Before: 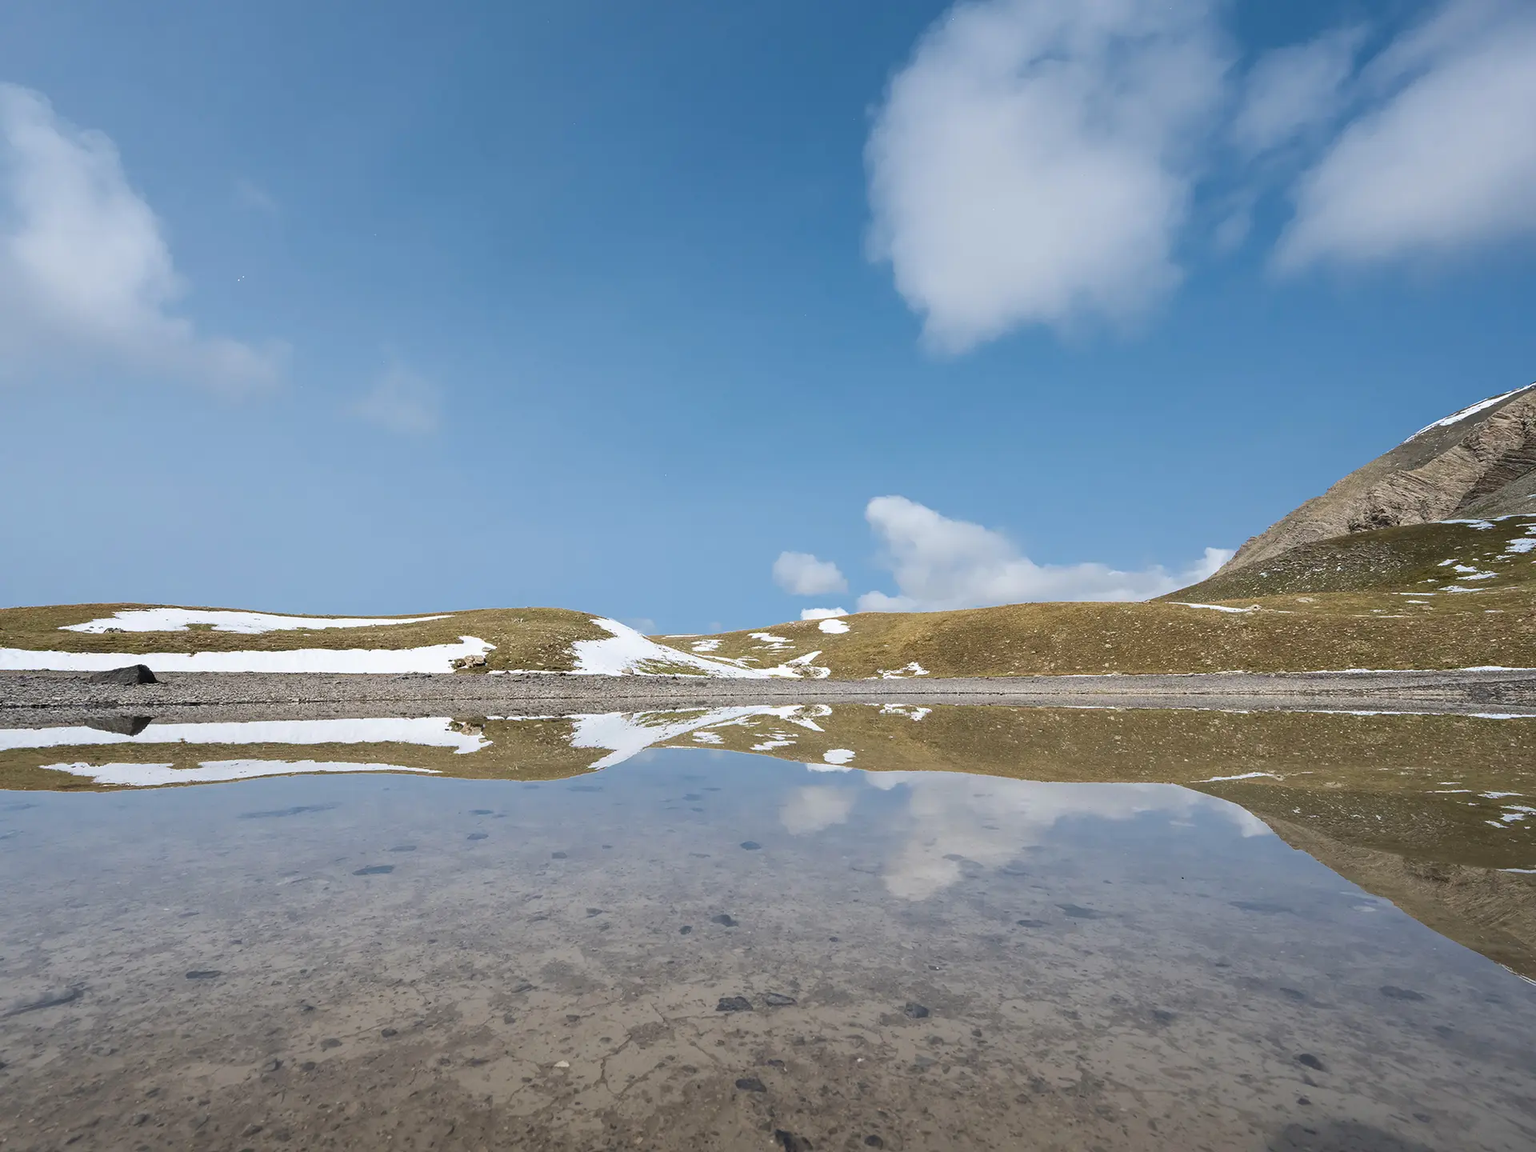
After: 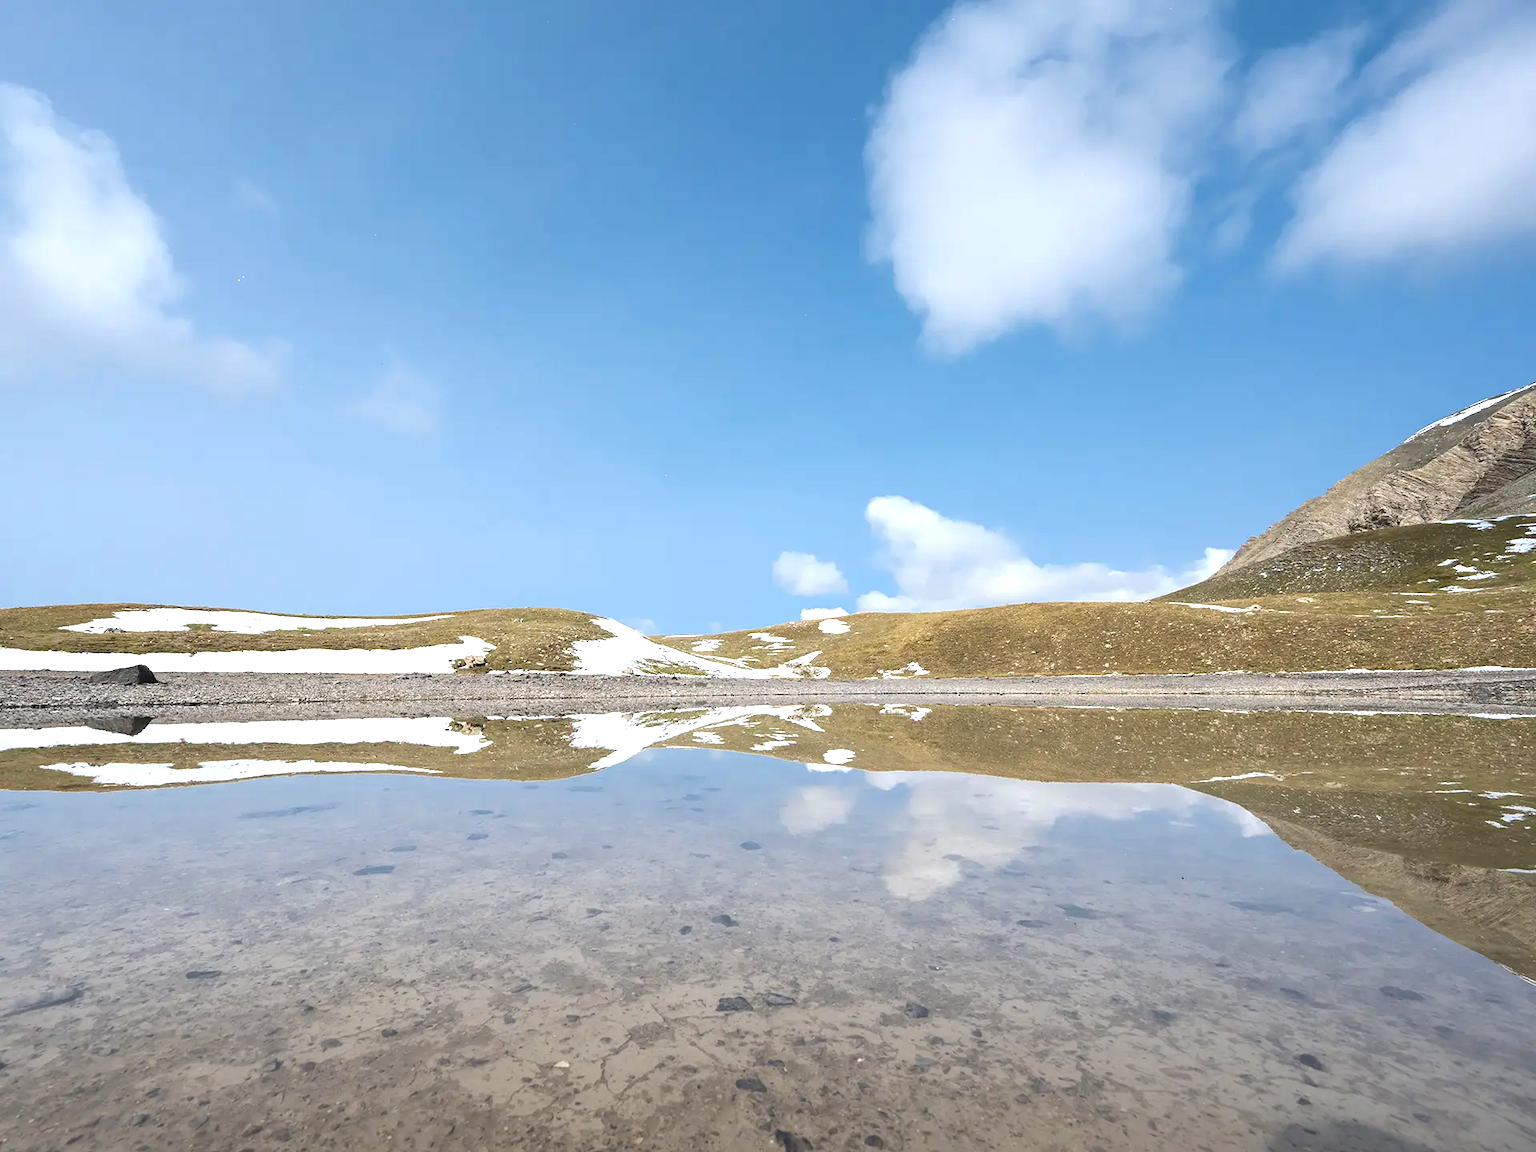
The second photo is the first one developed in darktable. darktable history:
tone equalizer: edges refinement/feathering 500, mask exposure compensation -1.57 EV, preserve details no
exposure: black level correction 0, exposure 0.695 EV, compensate exposure bias true, compensate highlight preservation false
